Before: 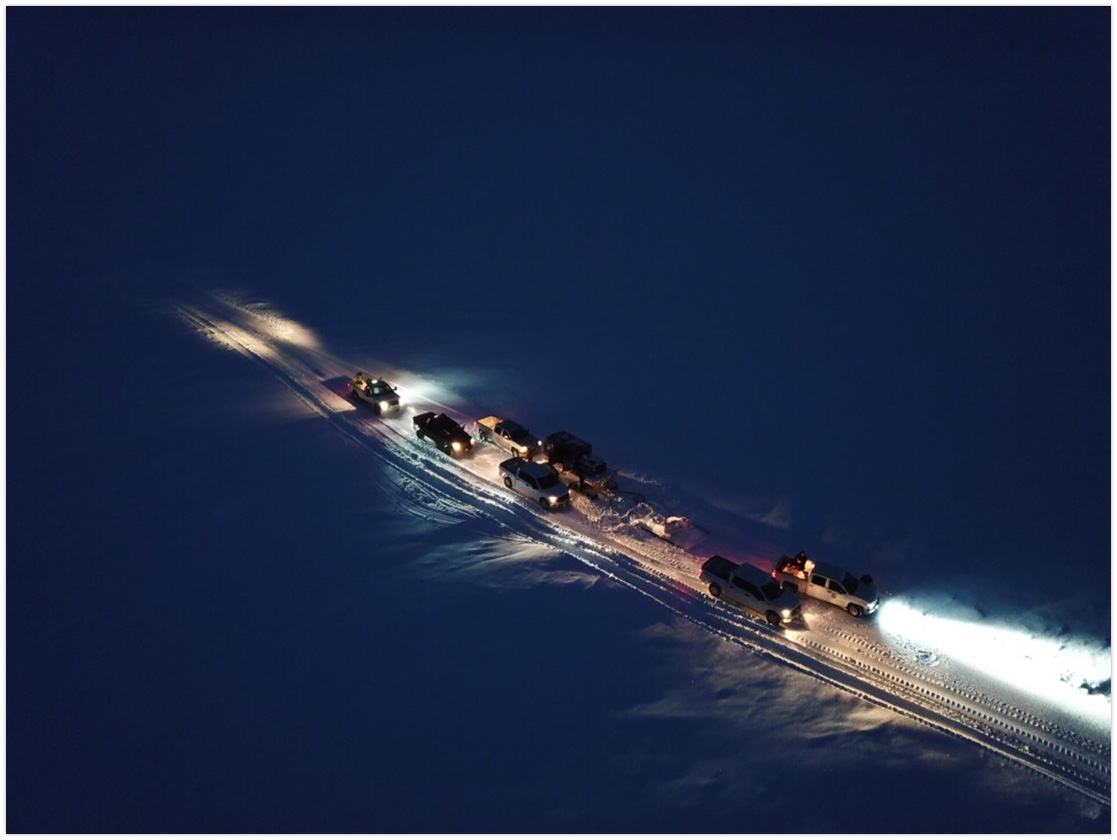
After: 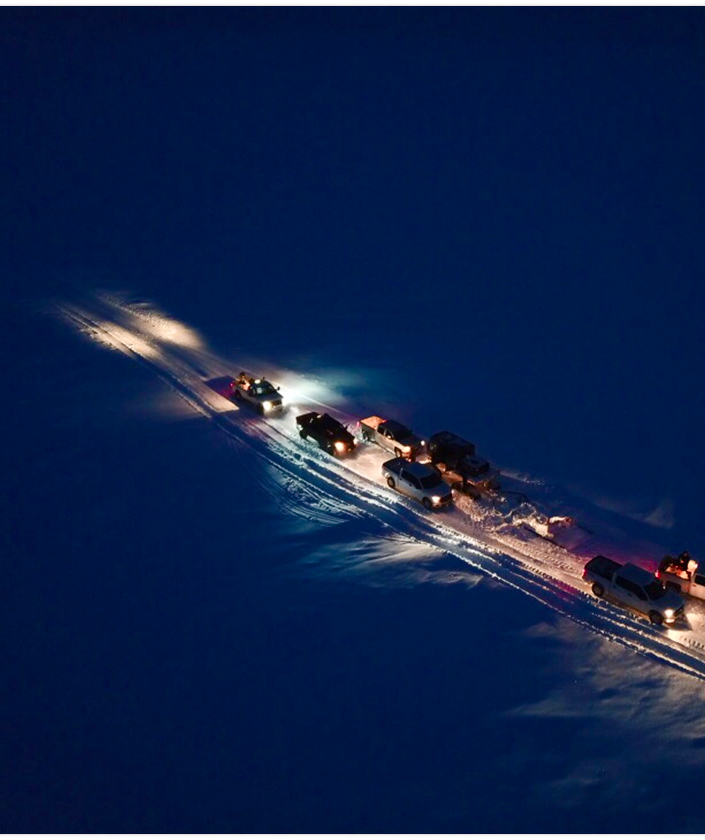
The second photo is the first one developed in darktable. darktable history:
crop: left 10.518%, right 26.341%
color zones: curves: ch2 [(0, 0.5) (0.084, 0.497) (0.323, 0.335) (0.4, 0.497) (1, 0.5)]
contrast brightness saturation: contrast 0.153, brightness 0.045
color balance rgb: power › hue 169.48°, perceptual saturation grading › global saturation 20%, perceptual saturation grading › highlights -24.811%, perceptual saturation grading › shadows 50.181%
